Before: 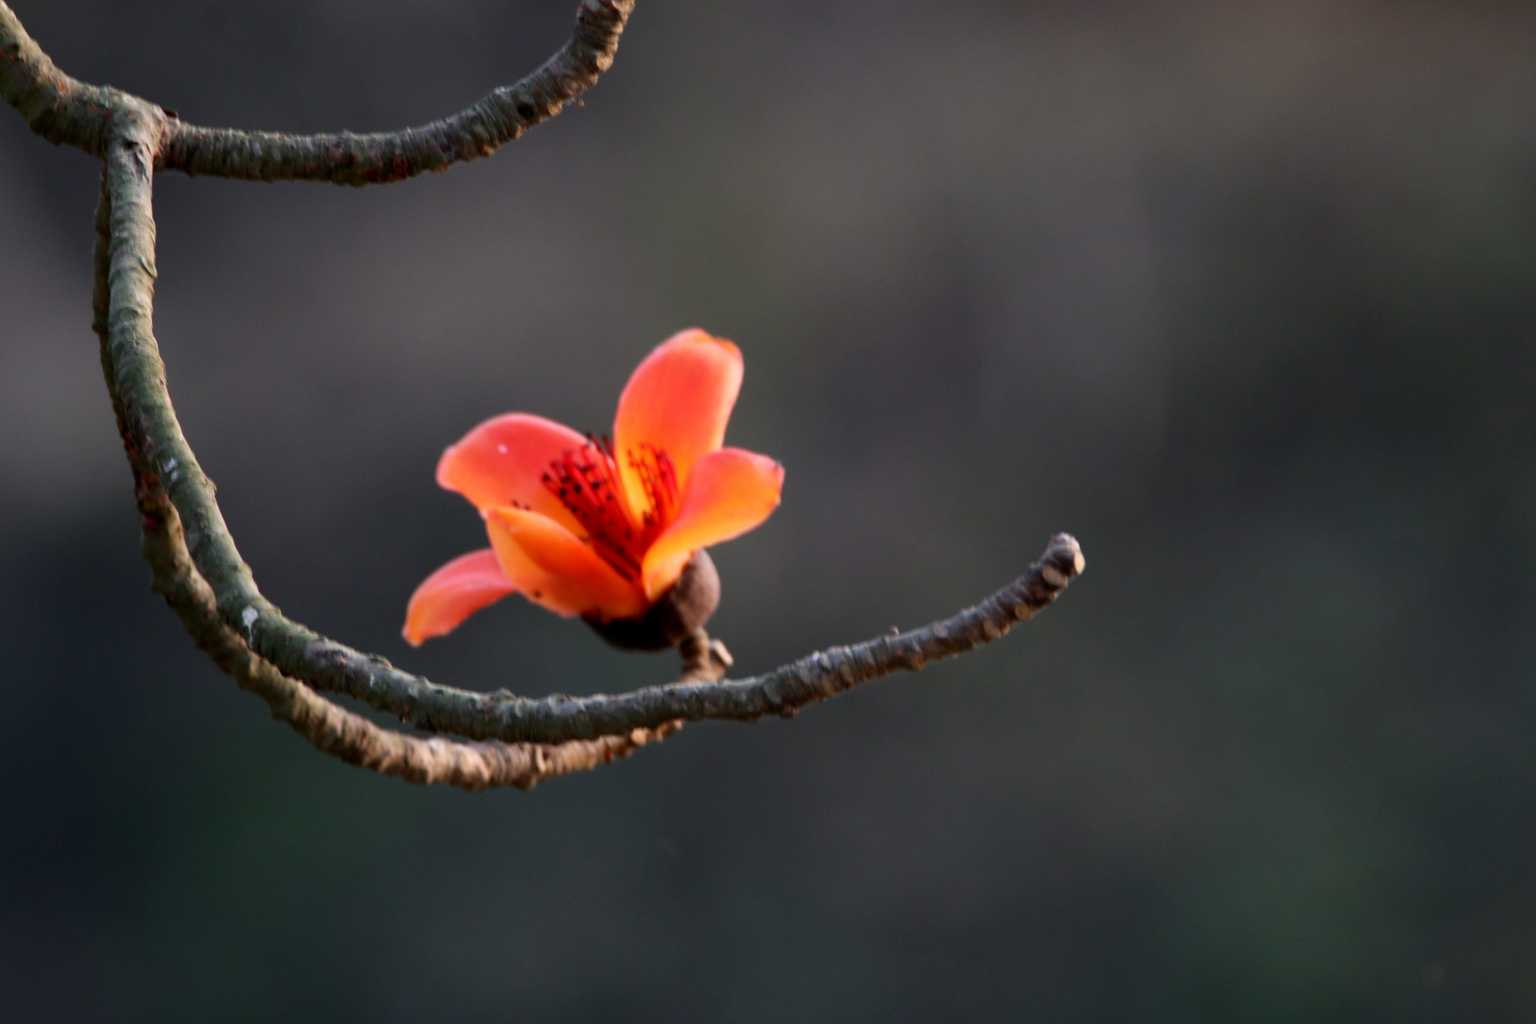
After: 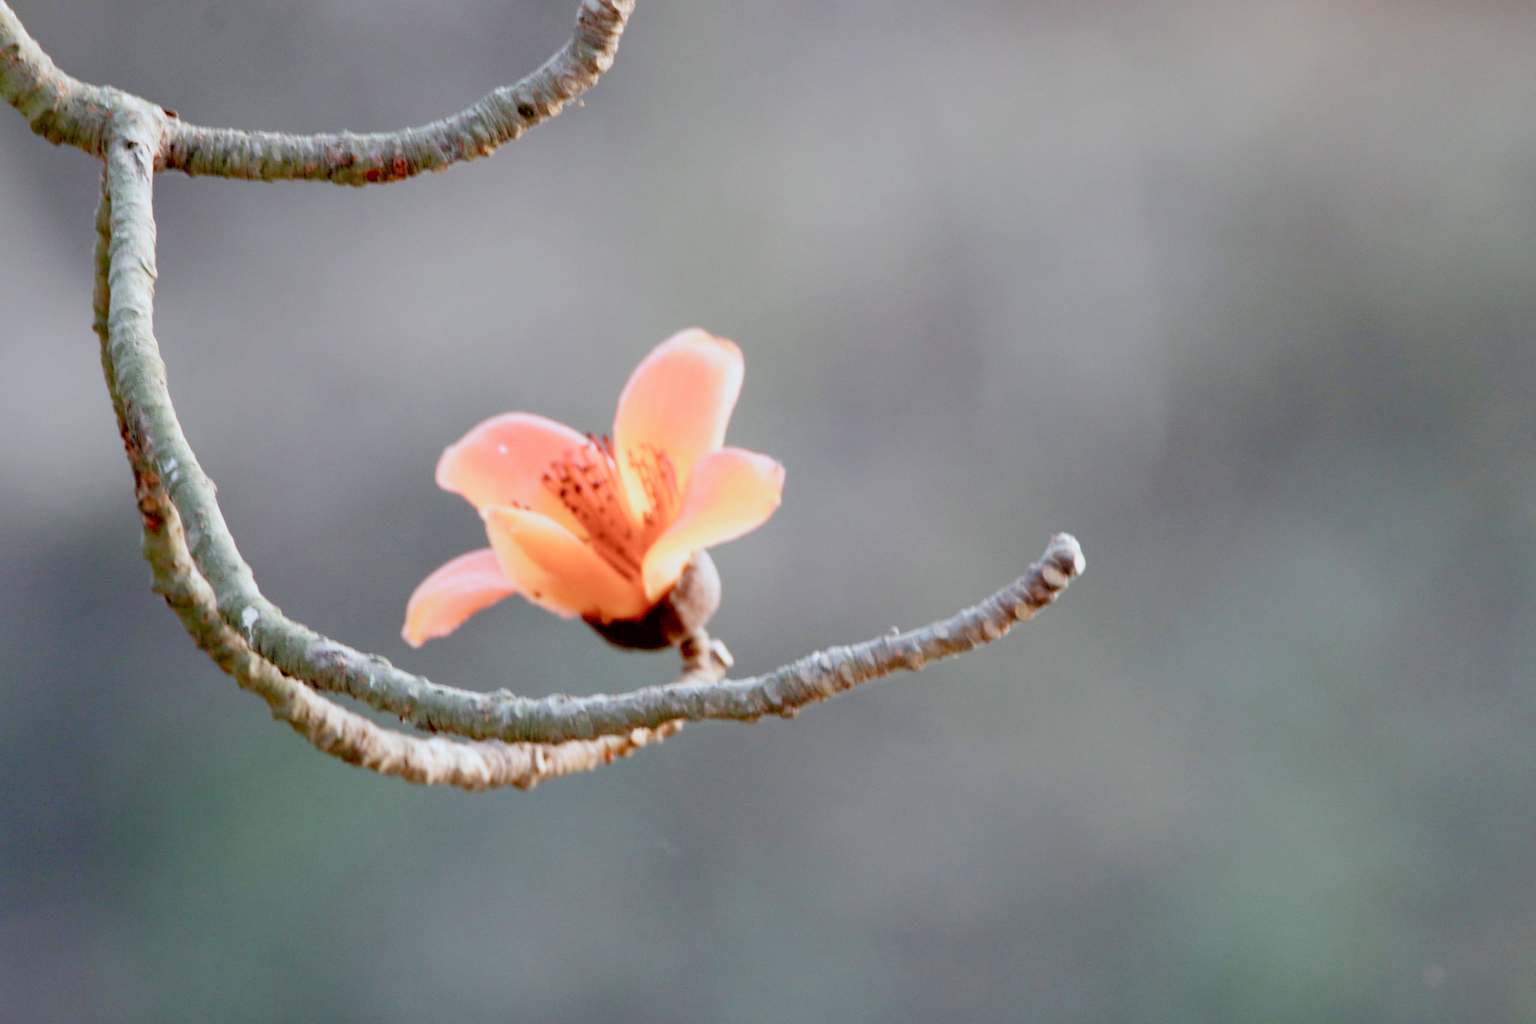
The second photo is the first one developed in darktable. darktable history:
color correction: highlights a* -3.12, highlights b* -6.31, shadows a* 3.13, shadows b* 5.37
filmic rgb: middle gray luminance 2.72%, black relative exposure -9.94 EV, white relative exposure 7 EV, threshold 6 EV, dynamic range scaling 10.57%, target black luminance 0%, hardness 3.18, latitude 43.98%, contrast 0.67, highlights saturation mix 6.11%, shadows ↔ highlights balance 14.1%, preserve chrominance no, color science v3 (2019), use custom middle-gray values true, enable highlight reconstruction true
